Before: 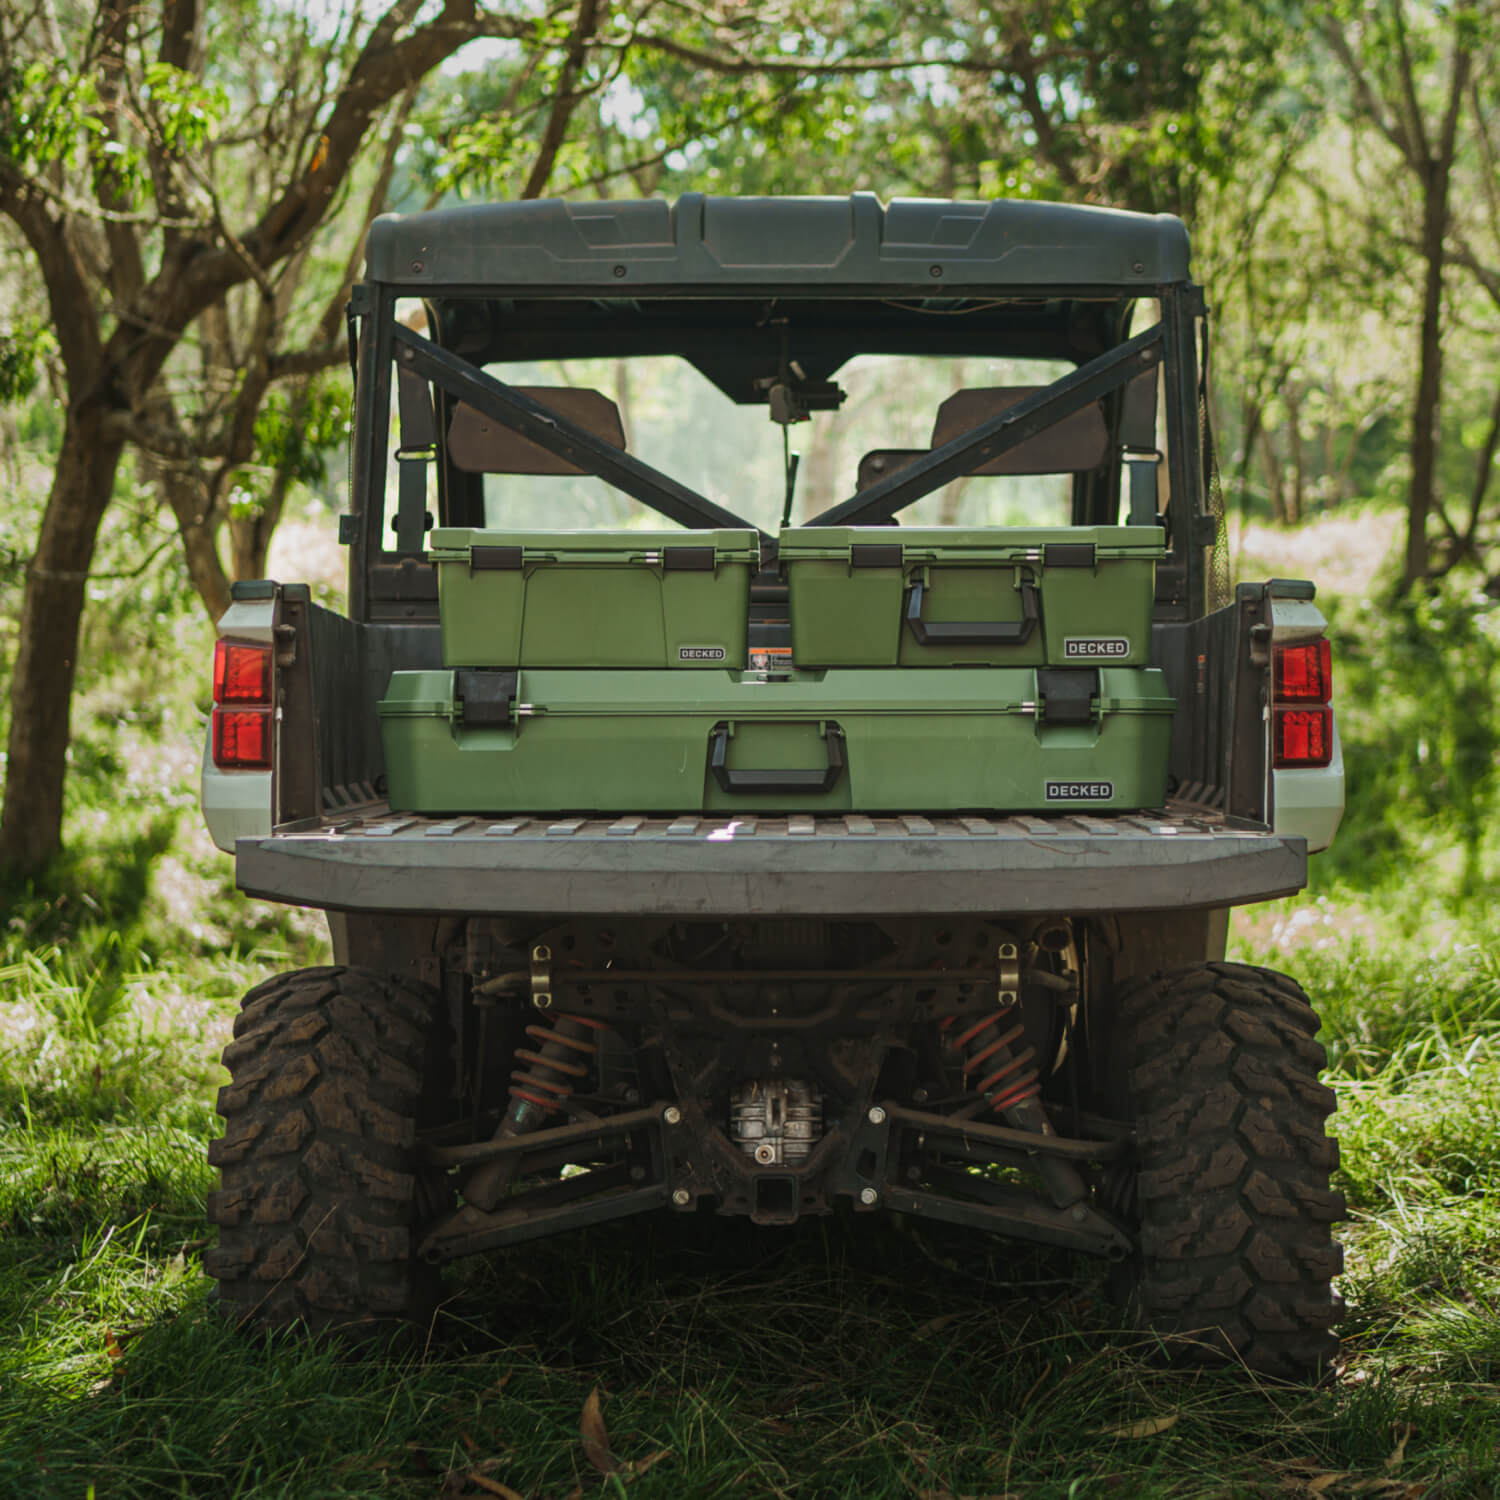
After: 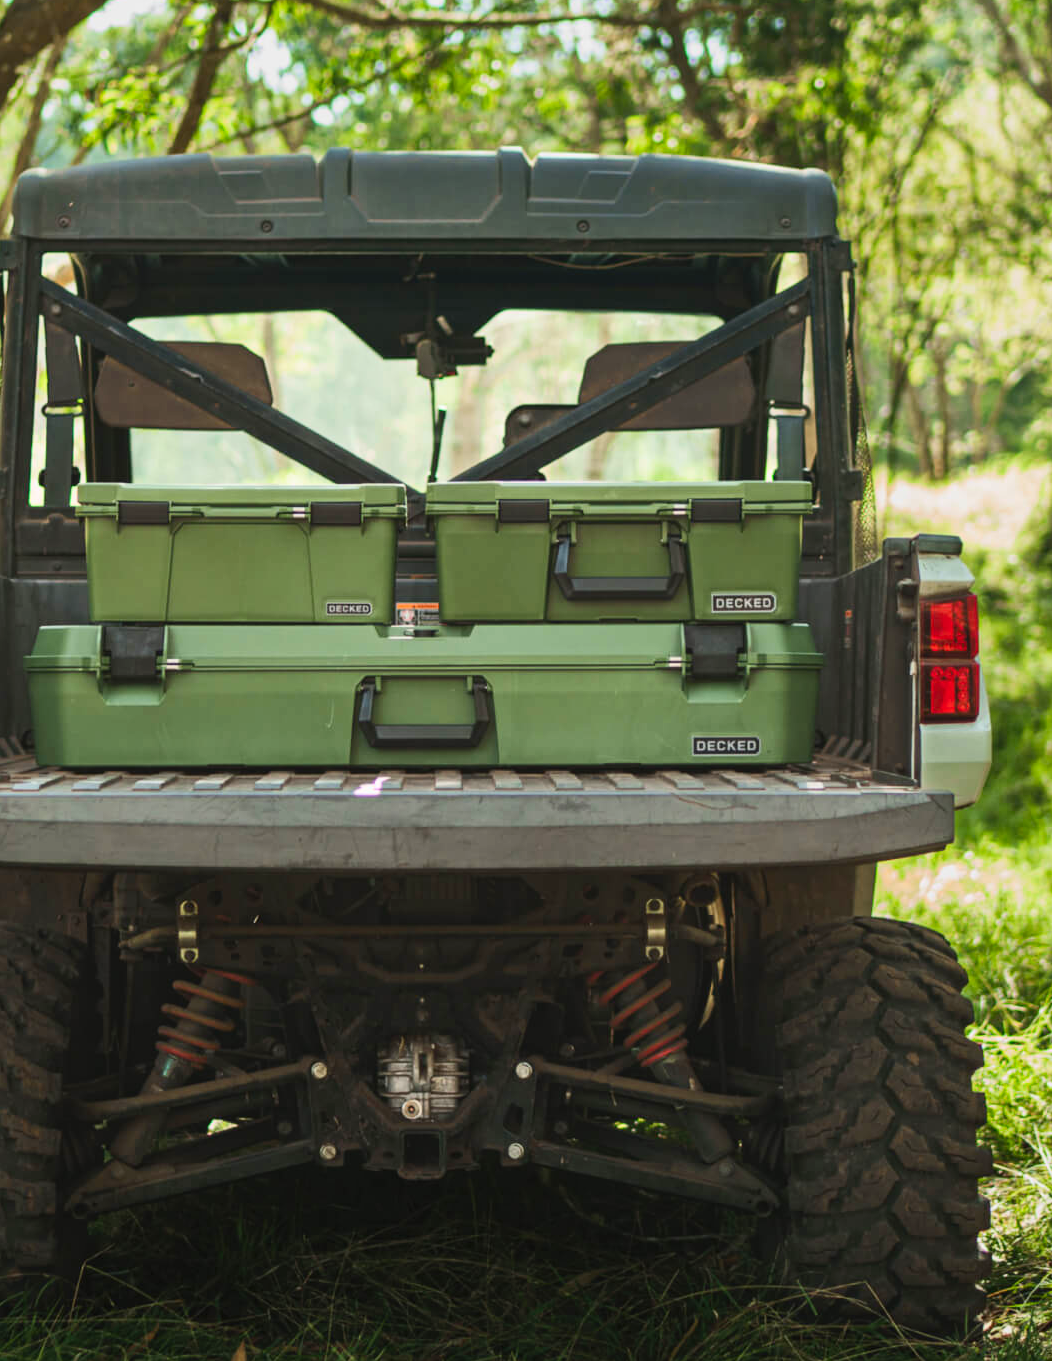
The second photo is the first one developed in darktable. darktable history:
crop and rotate: left 23.578%, top 3.031%, right 6.253%, bottom 6.191%
contrast brightness saturation: contrast 0.204, brightness 0.16, saturation 0.221
